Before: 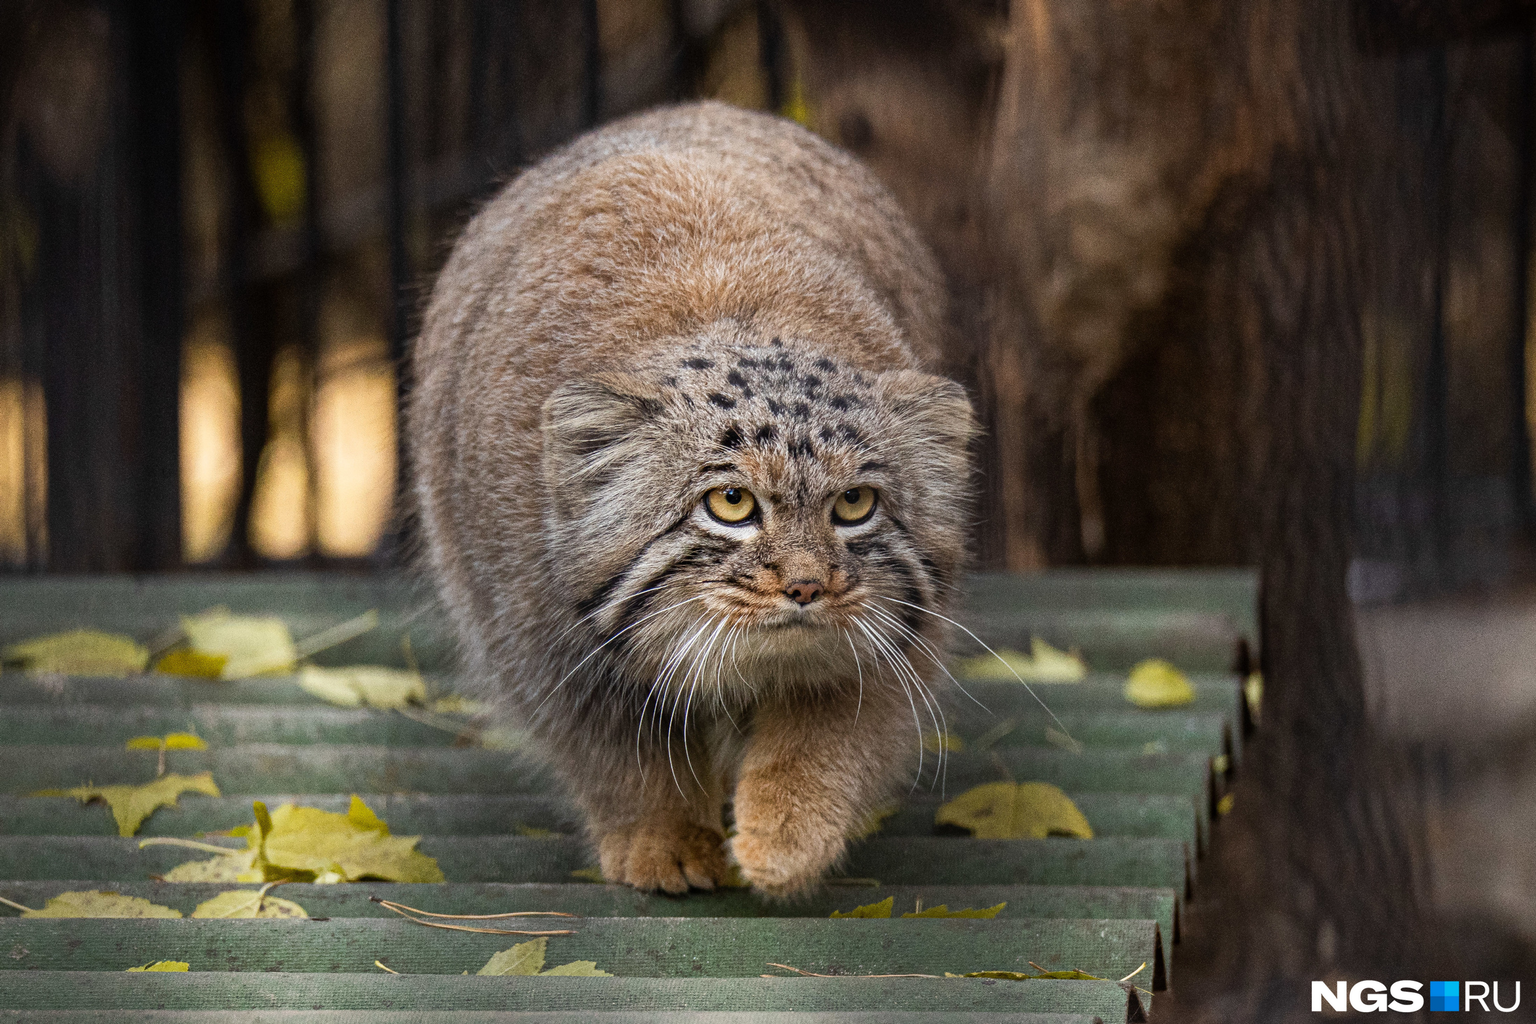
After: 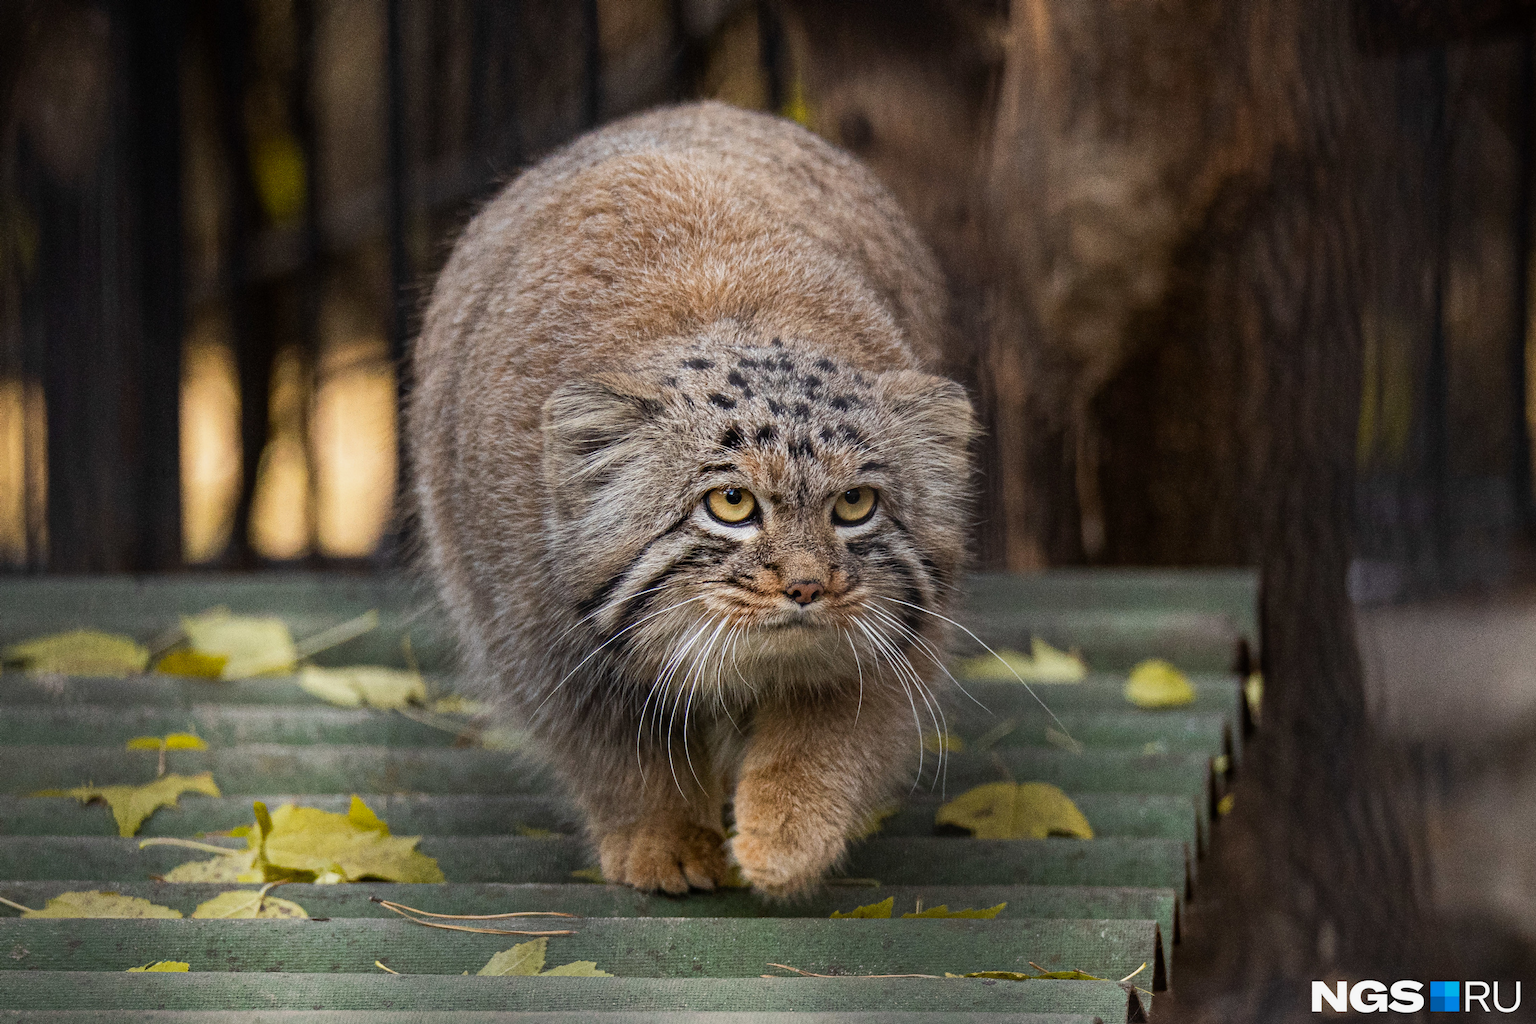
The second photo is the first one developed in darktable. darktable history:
shadows and highlights: shadows -20.28, white point adjustment -1.93, highlights -34.78
